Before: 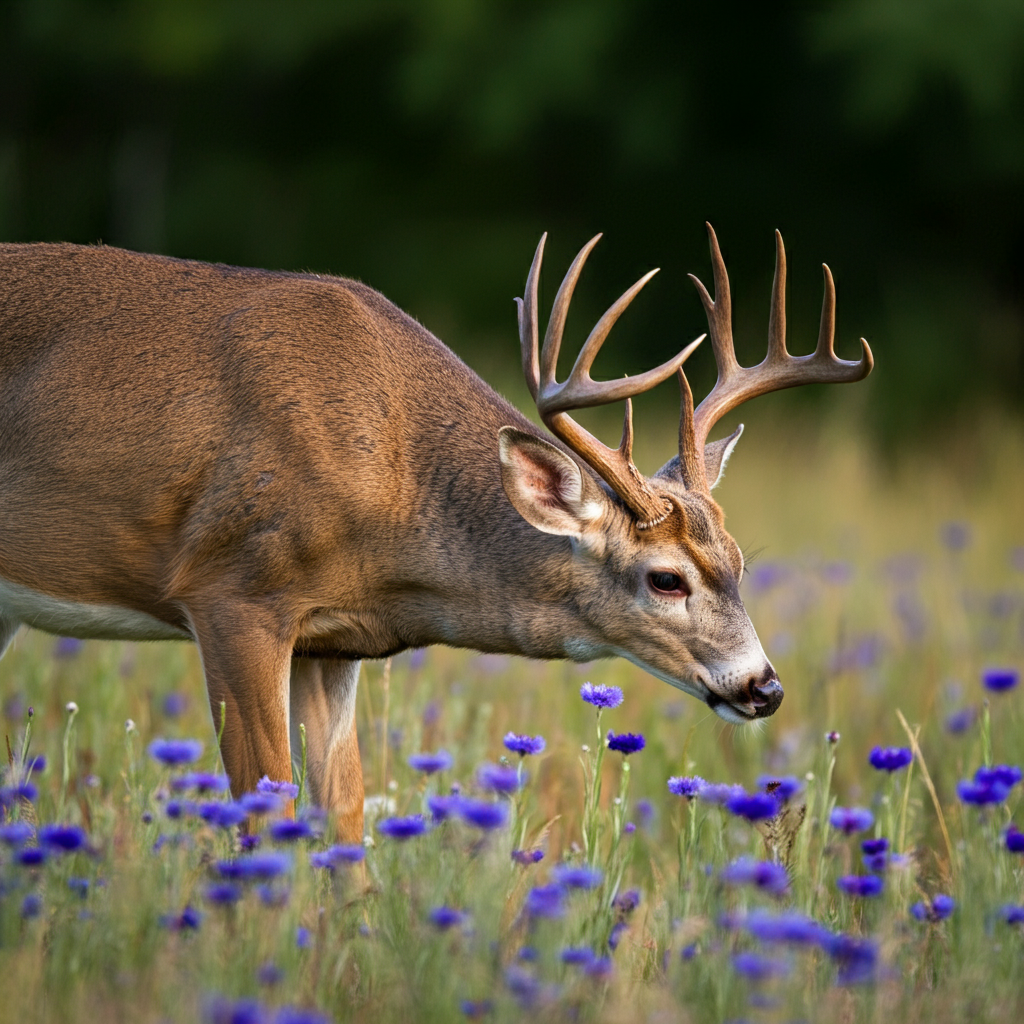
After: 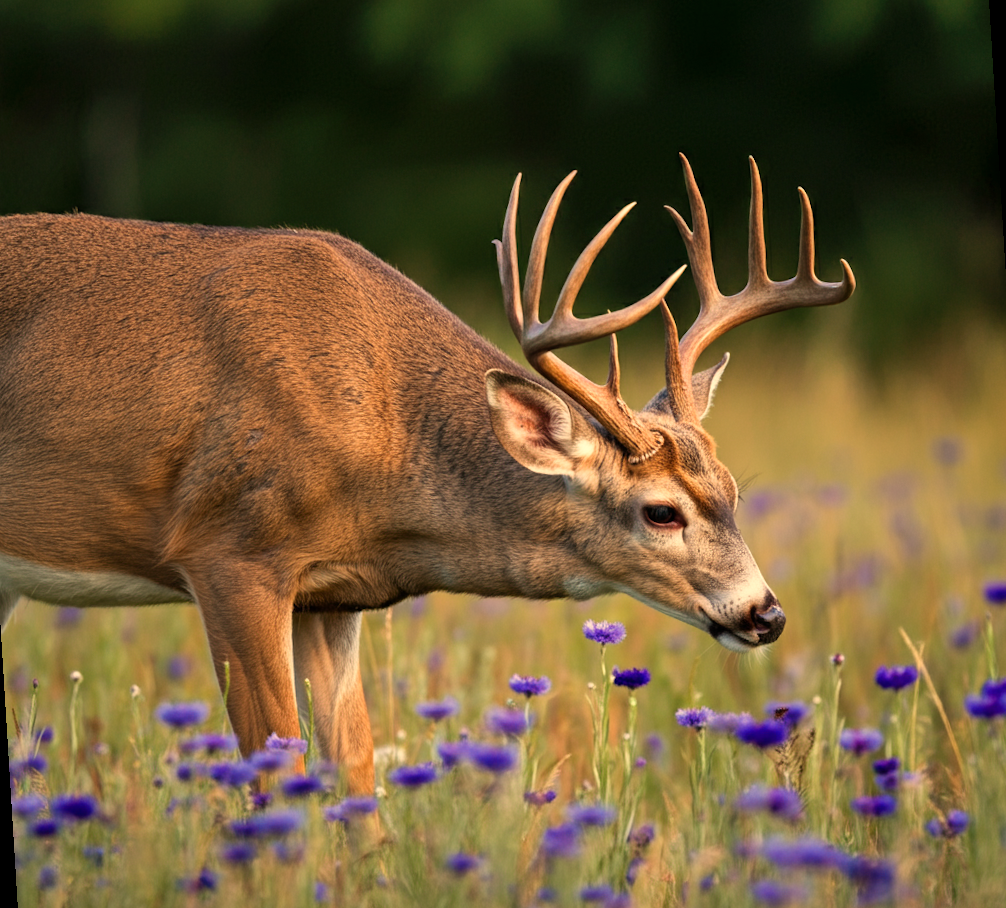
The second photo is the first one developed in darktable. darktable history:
white balance: red 1.138, green 0.996, blue 0.812
shadows and highlights: shadows 37.27, highlights -28.18, soften with gaussian
rotate and perspective: rotation -3.52°, crop left 0.036, crop right 0.964, crop top 0.081, crop bottom 0.919
